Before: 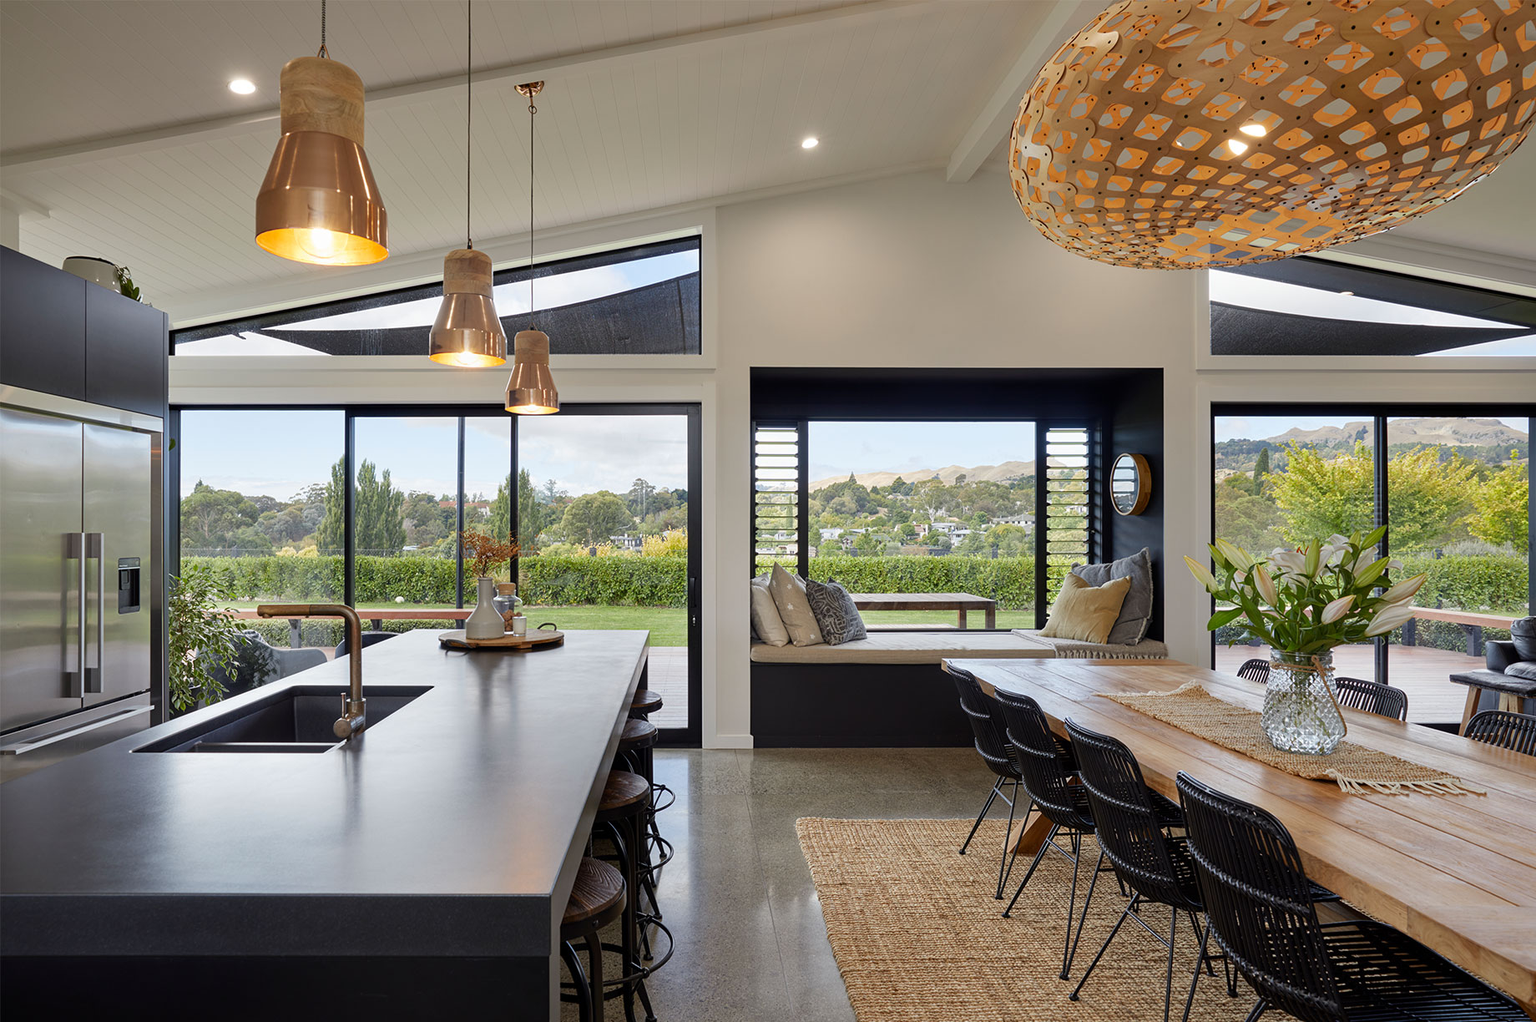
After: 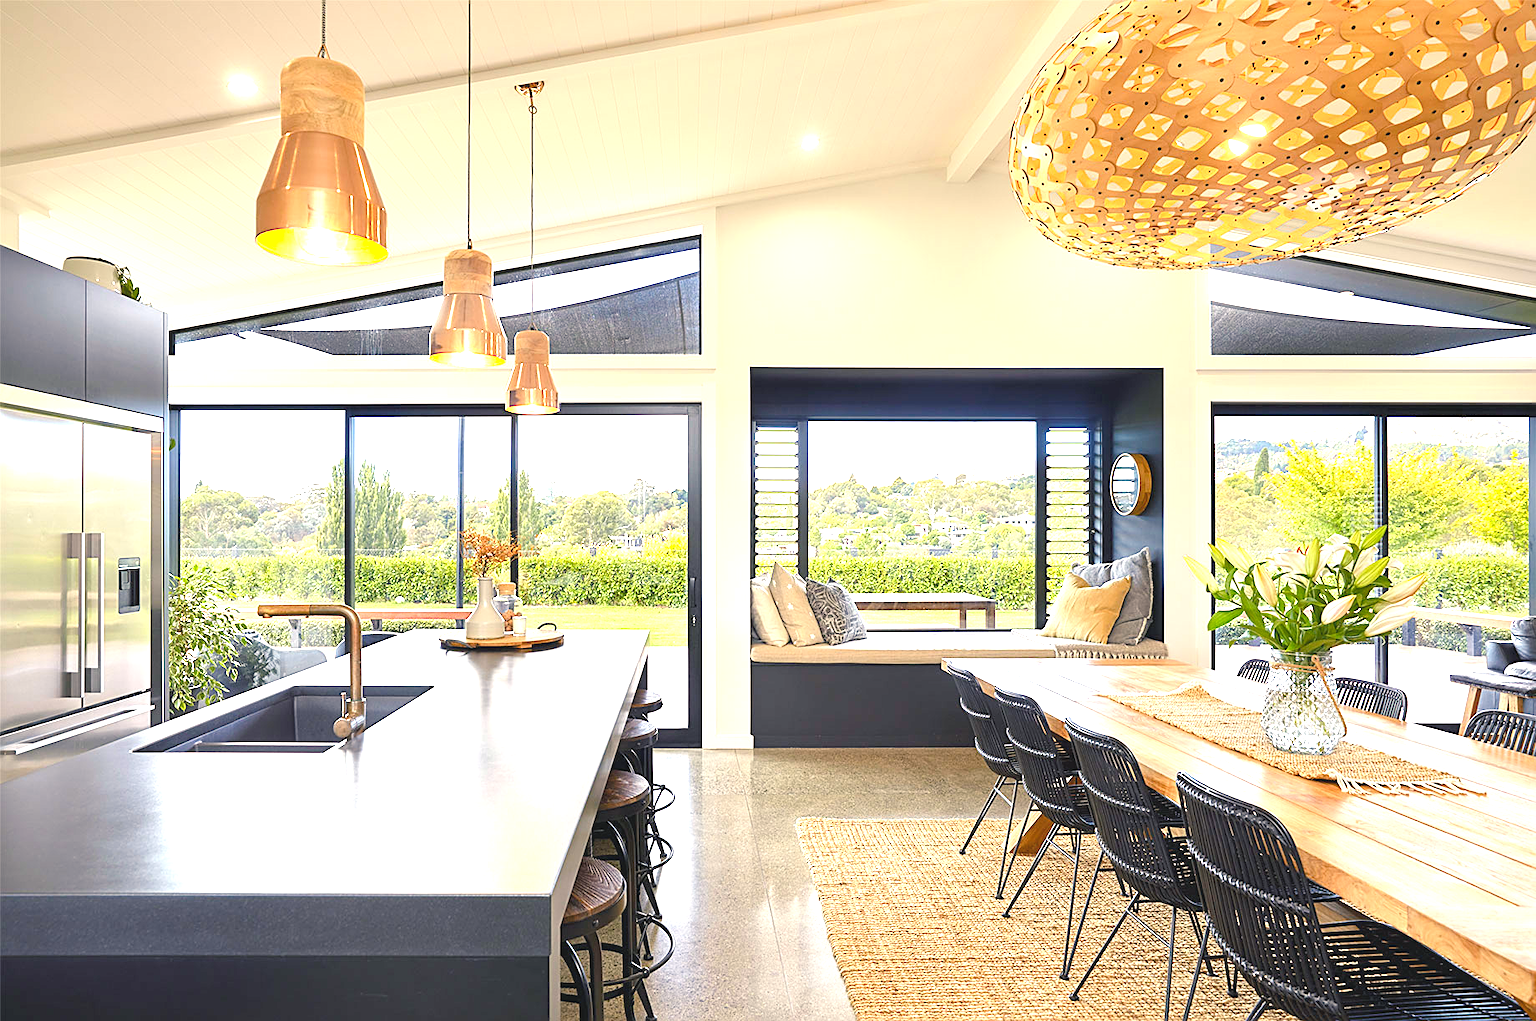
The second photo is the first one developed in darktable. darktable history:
sharpen: on, module defaults
exposure: black level correction 0, exposure 1.741 EV, compensate exposure bias true, compensate highlight preservation false
color balance rgb: shadows lift › chroma 2%, shadows lift › hue 219.6°, power › hue 313.2°, highlights gain › chroma 3%, highlights gain › hue 75.6°, global offset › luminance 0.5%, perceptual saturation grading › global saturation 15.33%, perceptual saturation grading › highlights -19.33%, perceptual saturation grading › shadows 20%, global vibrance 20%
white balance: emerald 1
contrast brightness saturation: brightness 0.13
